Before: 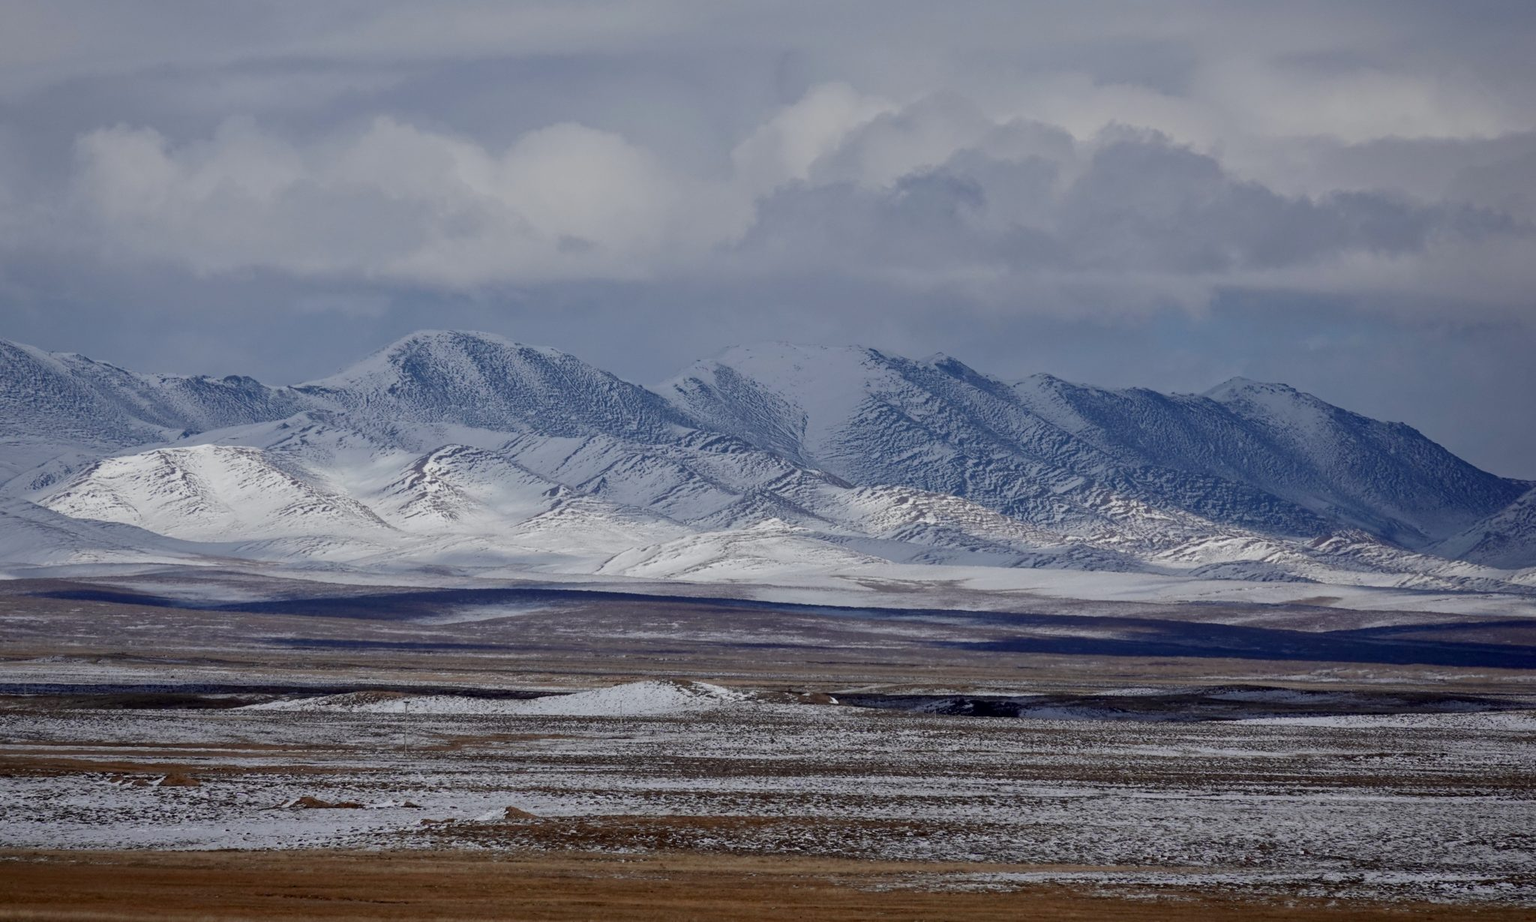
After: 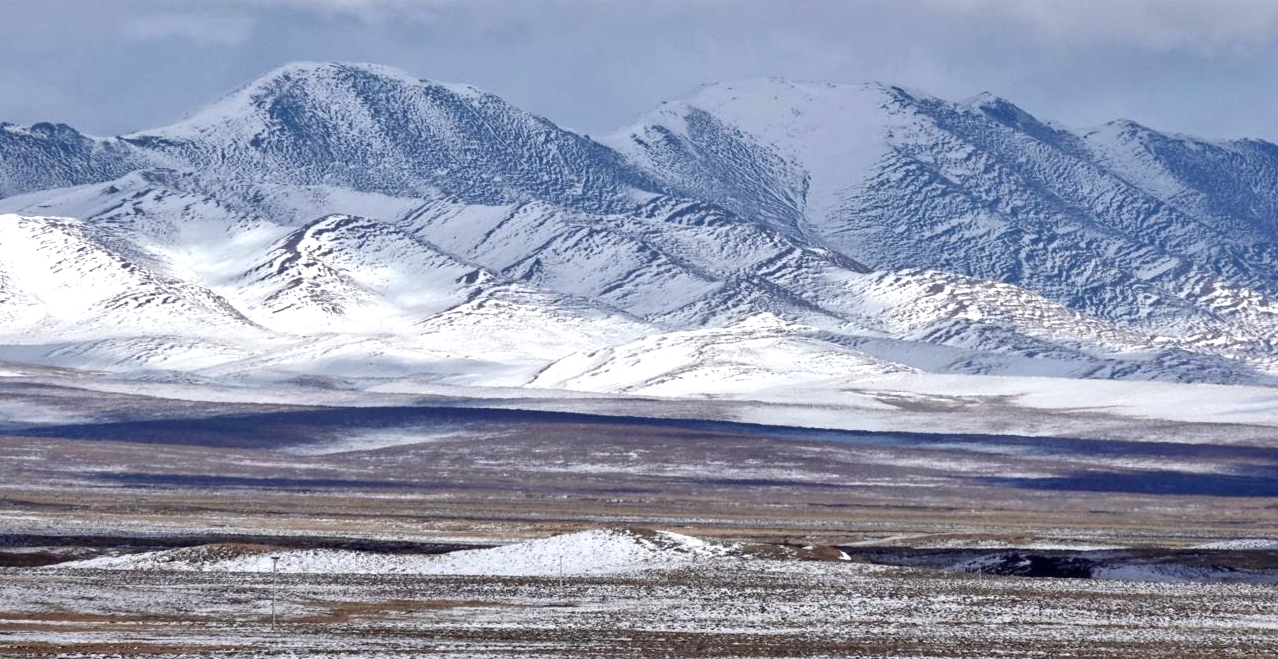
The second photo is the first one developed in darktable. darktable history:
shadows and highlights: highlights color adjustment 39.89%, low approximation 0.01, soften with gaussian
exposure: black level correction 0, exposure 1.106 EV, compensate highlight preservation false
crop: left 13.085%, top 30.777%, right 24.485%, bottom 15.521%
color balance rgb: perceptual saturation grading › global saturation 0.818%
